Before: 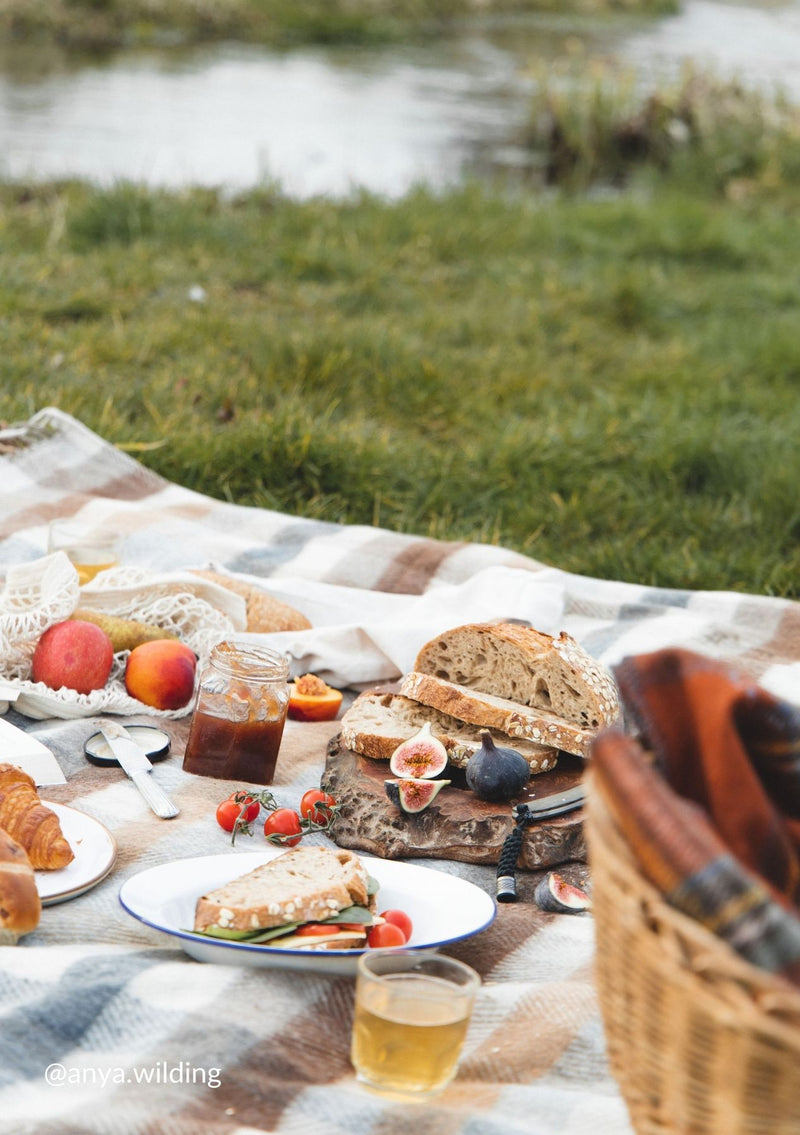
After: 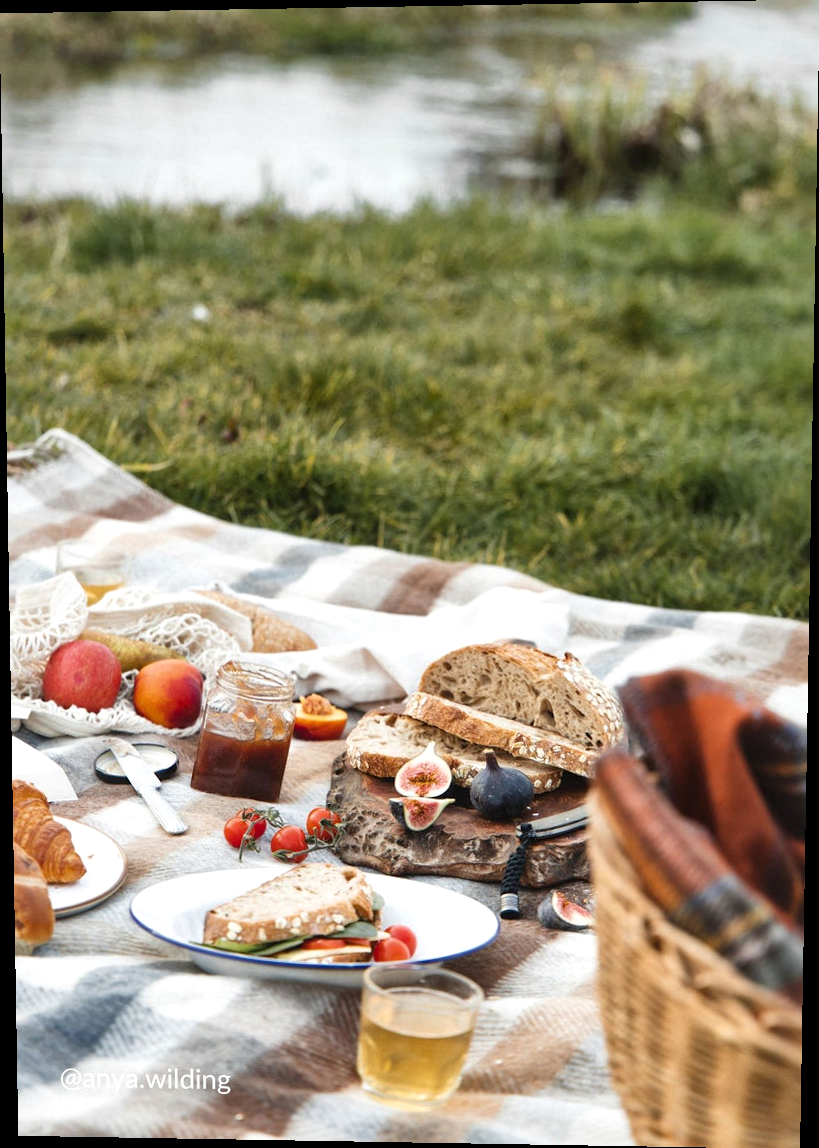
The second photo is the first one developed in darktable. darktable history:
rotate and perspective: lens shift (vertical) 0.048, lens shift (horizontal) -0.024, automatic cropping off
local contrast: mode bilateral grid, contrast 20, coarseness 50, detail 171%, midtone range 0.2
